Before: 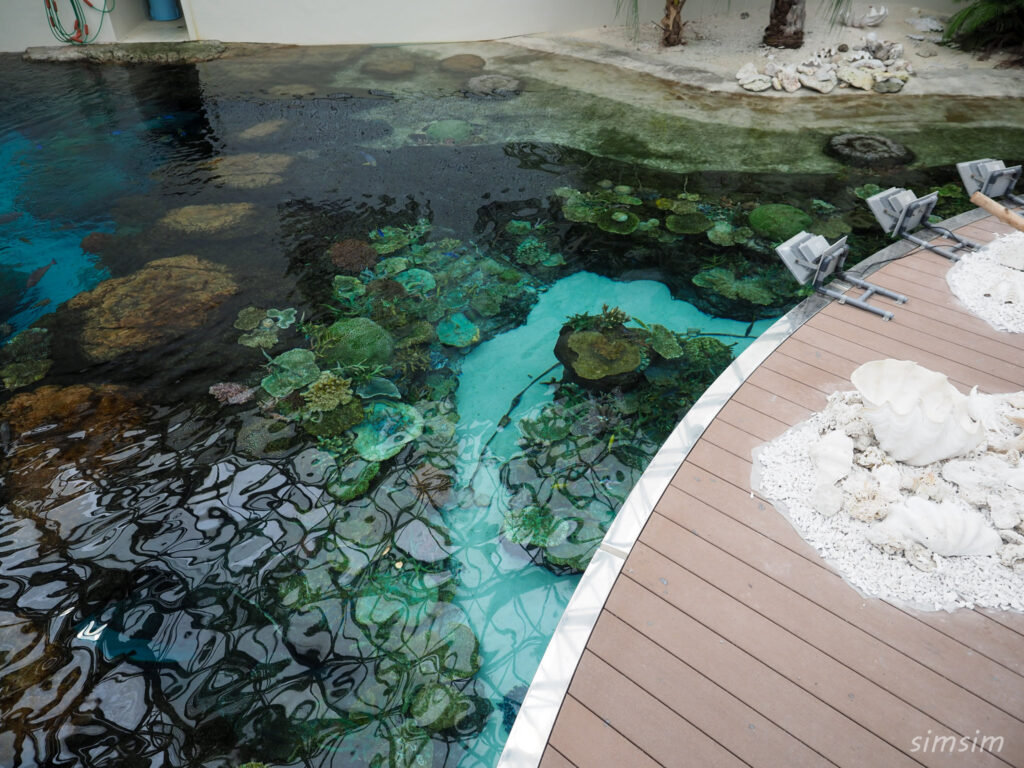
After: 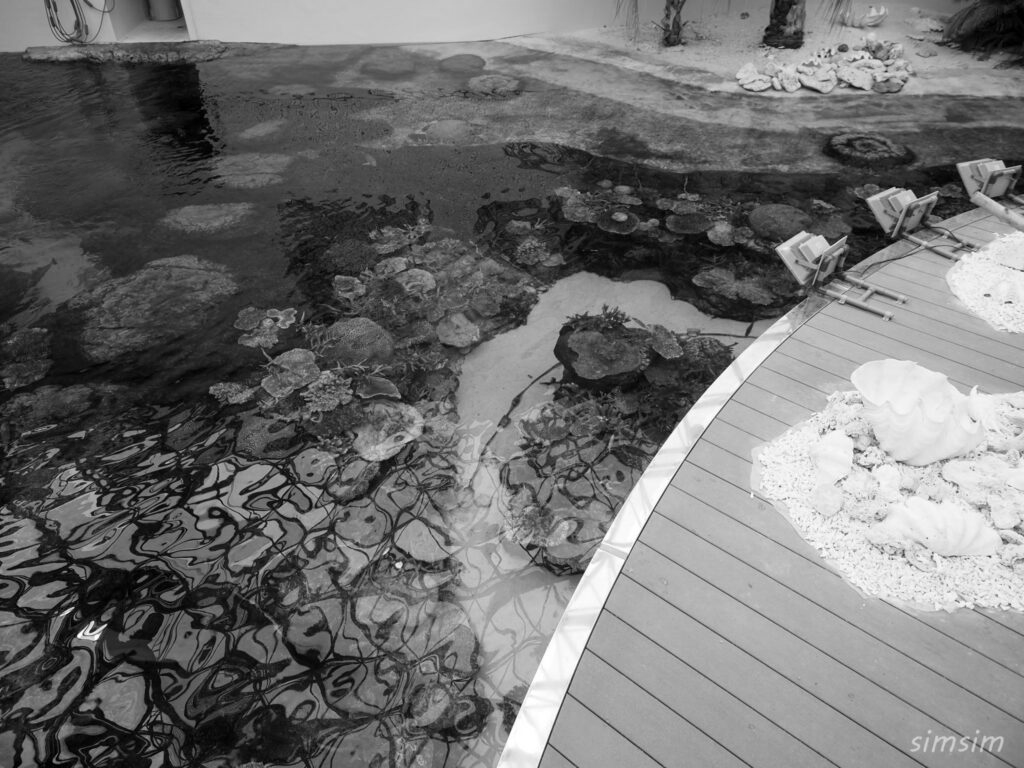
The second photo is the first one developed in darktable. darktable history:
color balance rgb: perceptual saturation grading › global saturation 20%, perceptual saturation grading › highlights -25%, perceptual saturation grading › shadows 25%
contrast brightness saturation: saturation -1
